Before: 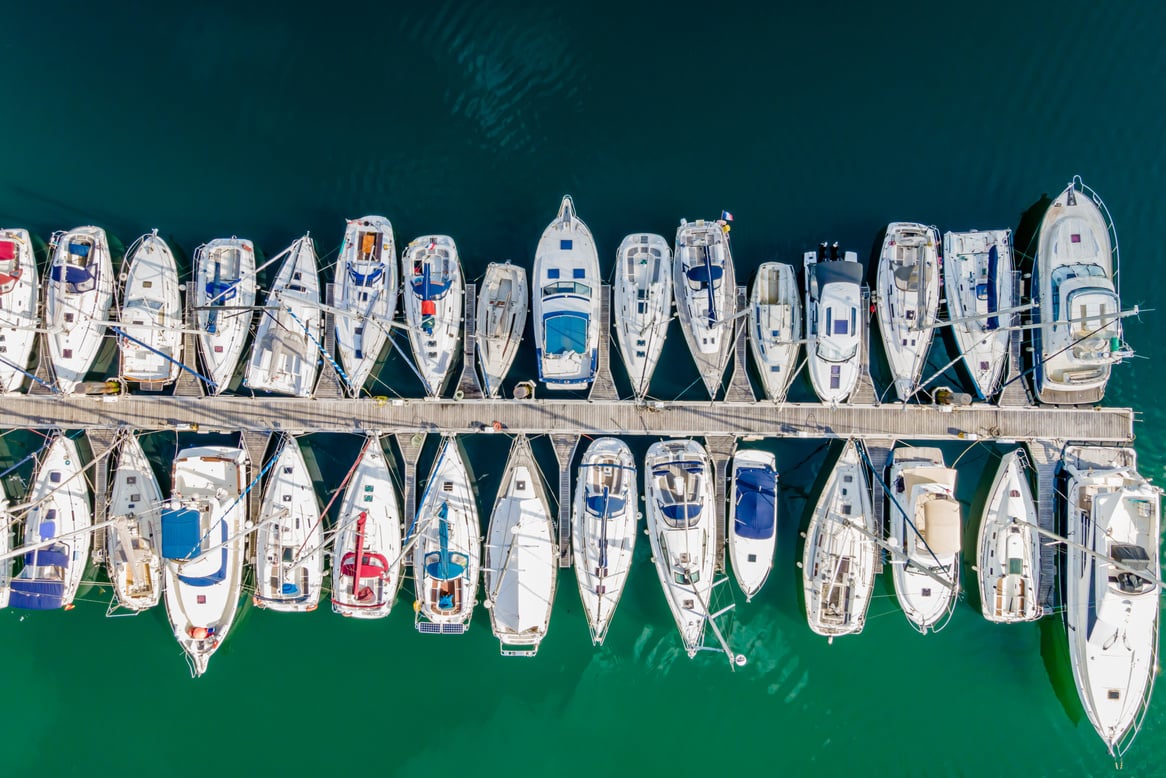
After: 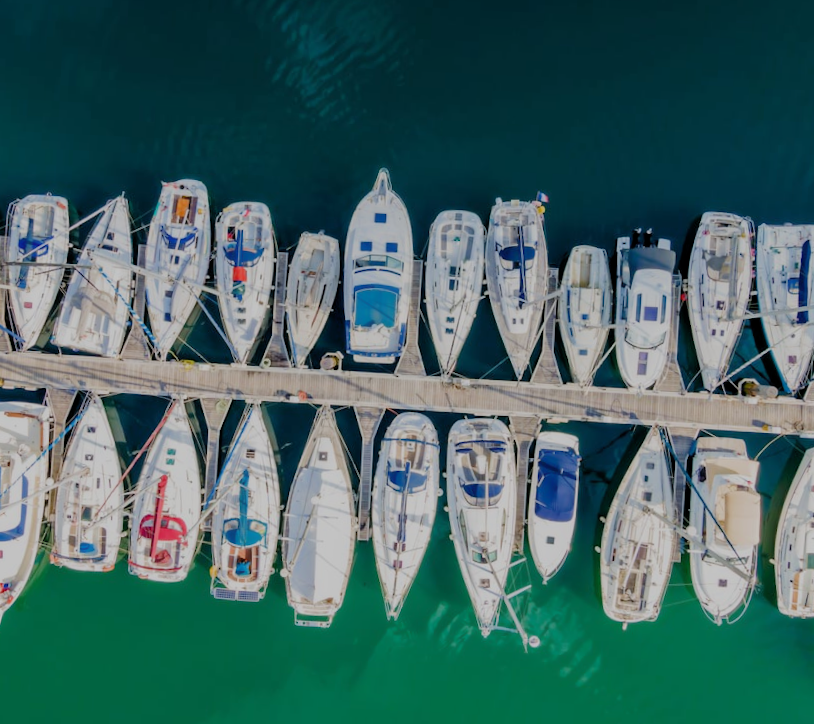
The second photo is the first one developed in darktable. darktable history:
filmic rgb: black relative exposure -8.84 EV, white relative exposure 4.99 EV, target black luminance 0%, hardness 3.78, latitude 66.47%, contrast 0.814, highlights saturation mix 11.35%, shadows ↔ highlights balance 20.5%, add noise in highlights 0, preserve chrominance max RGB, color science v3 (2019), use custom middle-gray values true, contrast in highlights soft
crop and rotate: angle -2.84°, left 14.18%, top 0.021%, right 10.875%, bottom 0.037%
contrast equalizer: octaves 7, y [[0.5, 0.5, 0.5, 0.512, 0.552, 0.62], [0.5 ×6], [0.5 ×4, 0.504, 0.553], [0 ×6], [0 ×6]], mix -0.999
